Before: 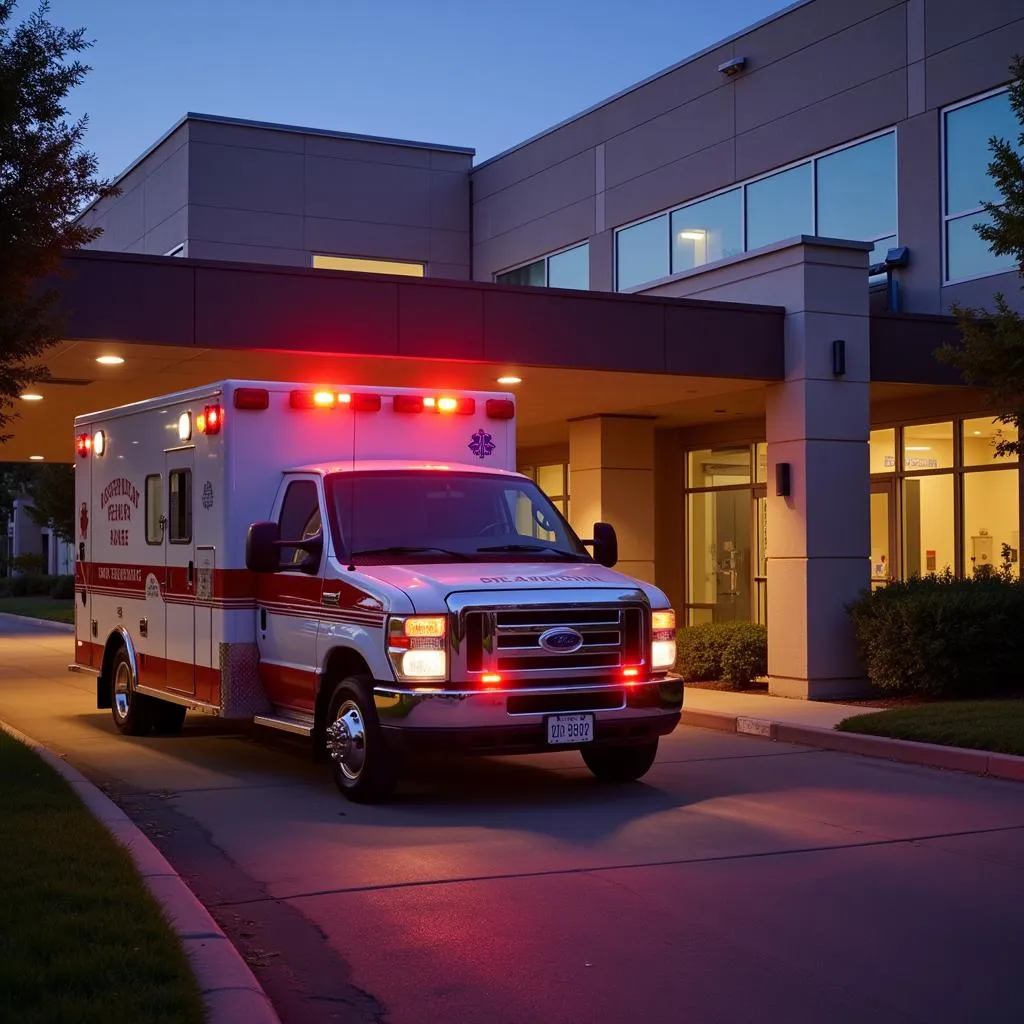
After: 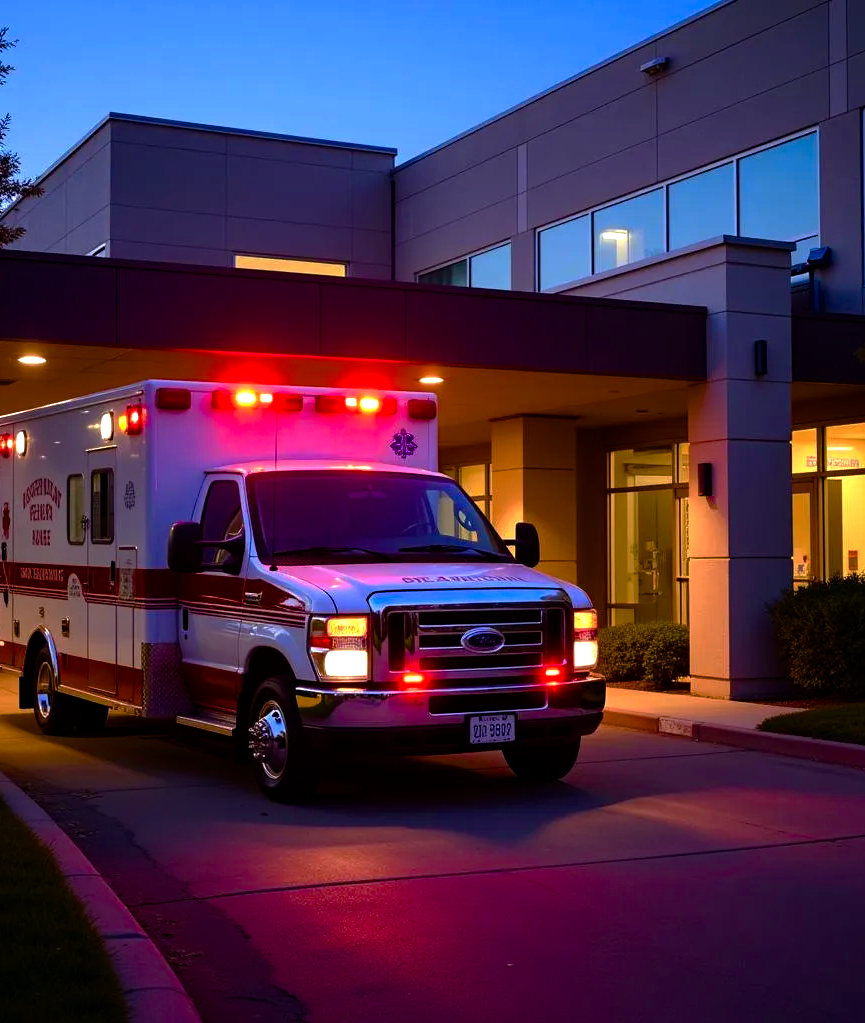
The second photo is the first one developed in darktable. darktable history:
base curve: curves: ch0 [(0, 0) (0.595, 0.418) (1, 1)], preserve colors none
color balance rgb: shadows lift › luminance -19.943%, linear chroma grading › global chroma 33.251%, perceptual saturation grading › global saturation 25.404%, perceptual saturation grading › highlights -50.047%, perceptual saturation grading › shadows 31.069%
crop: left 7.662%, right 7.839%
tone equalizer: -8 EV -0.747 EV, -7 EV -0.739 EV, -6 EV -0.566 EV, -5 EV -0.364 EV, -3 EV 0.398 EV, -2 EV 0.6 EV, -1 EV 0.679 EV, +0 EV 0.773 EV, mask exposure compensation -0.502 EV
